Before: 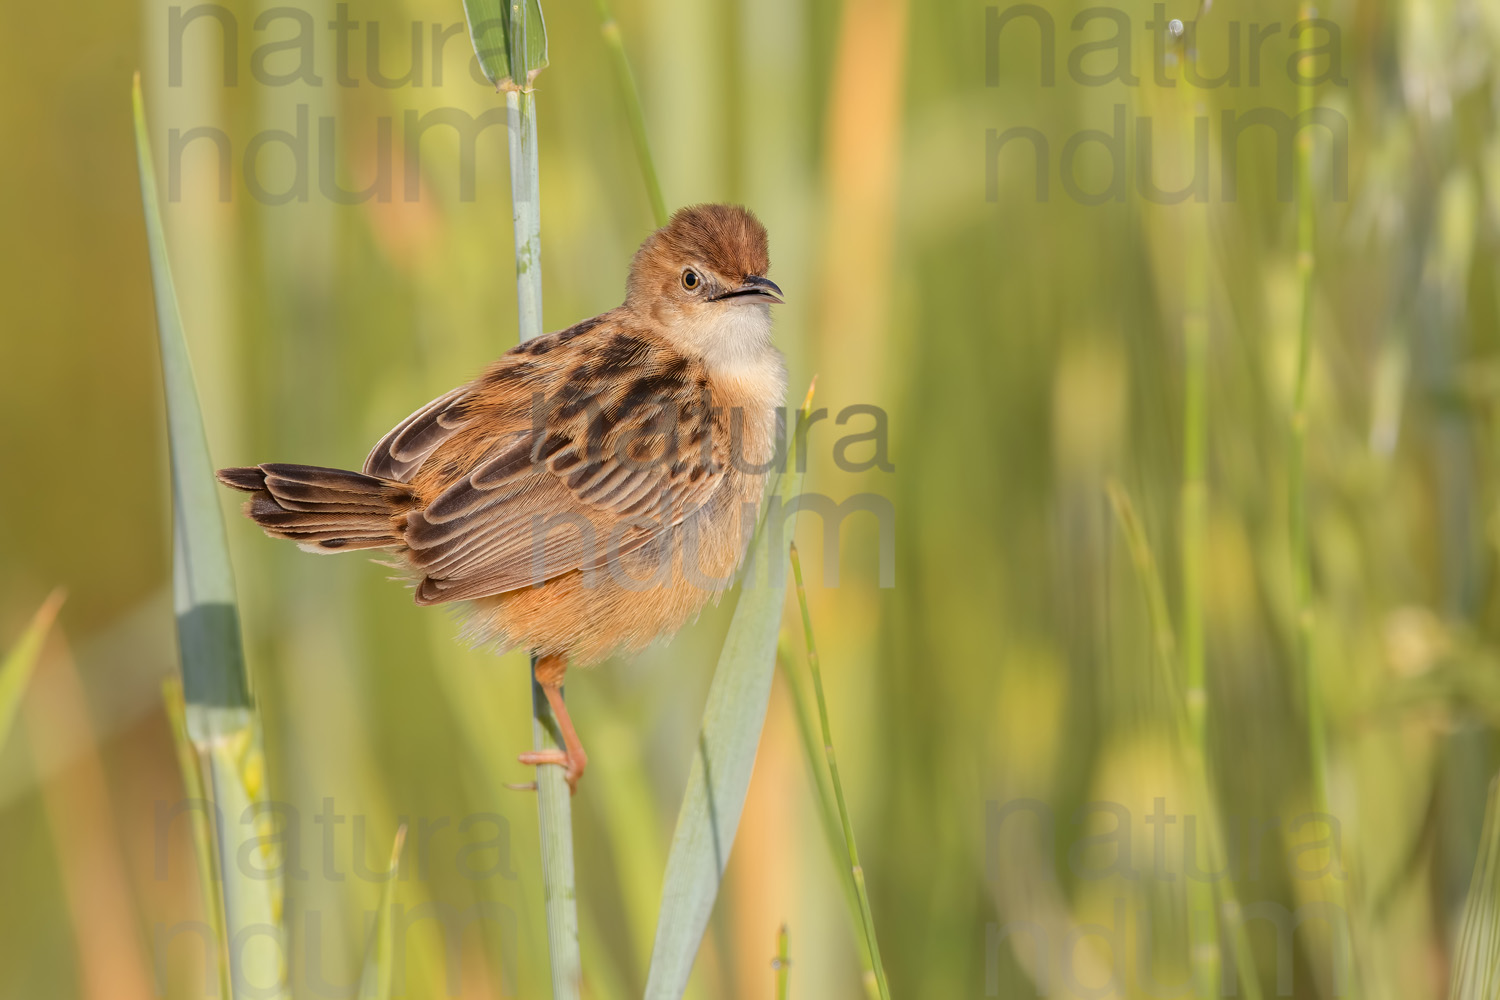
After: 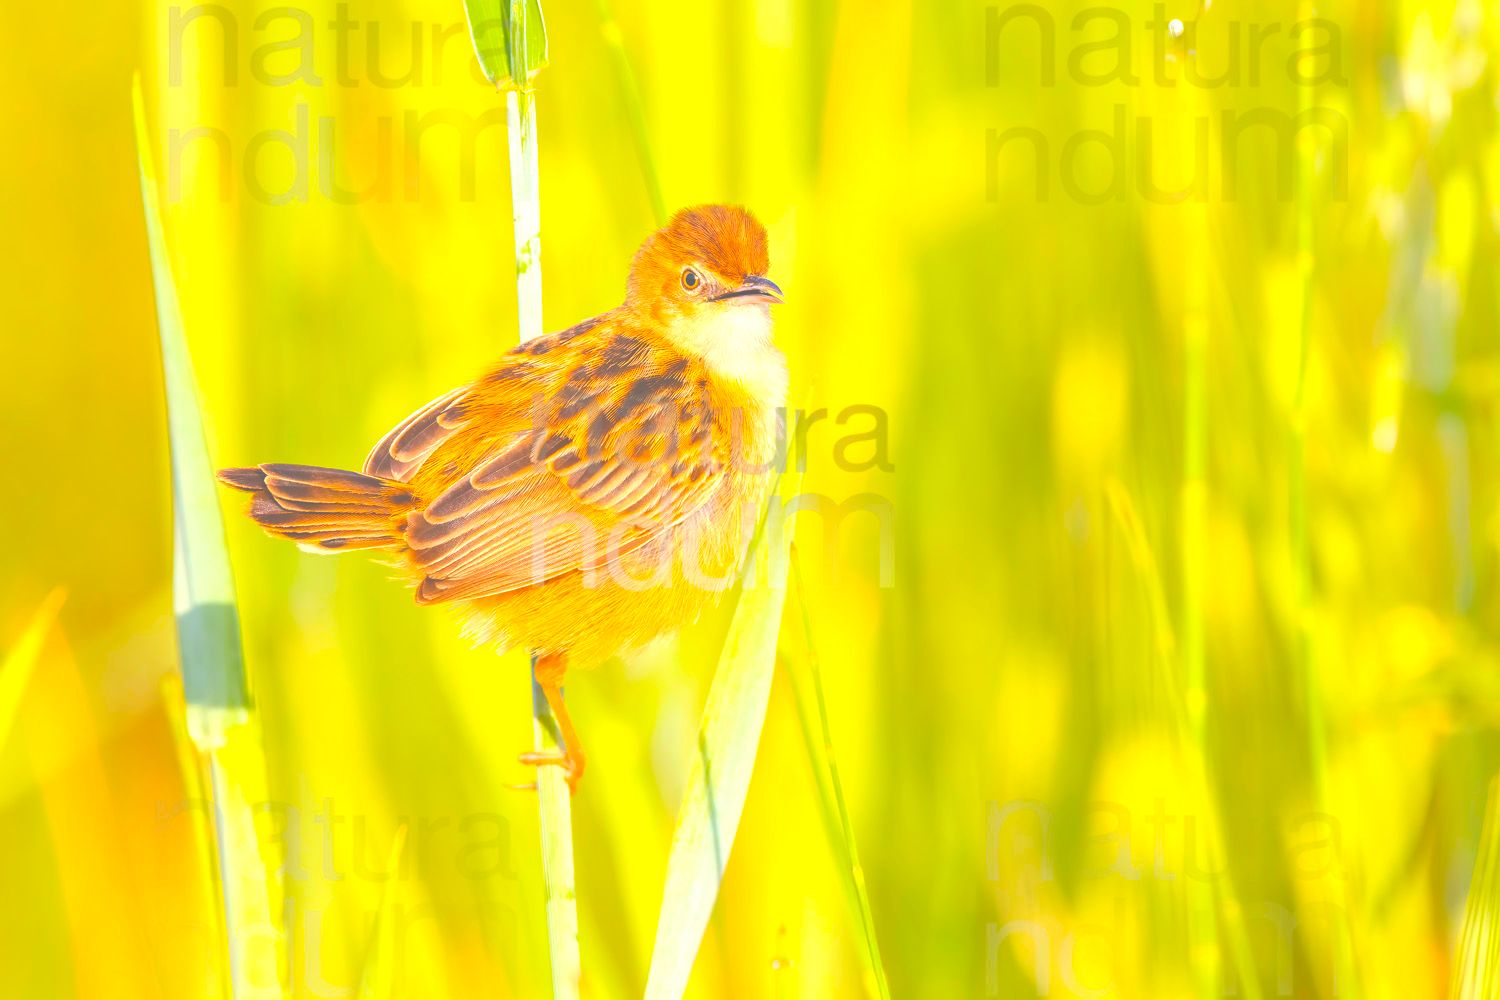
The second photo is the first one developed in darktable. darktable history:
rgb levels: levels [[0.027, 0.429, 0.996], [0, 0.5, 1], [0, 0.5, 1]]
exposure: black level correction -0.041, exposure 0.064 EV, compensate highlight preservation false
tone equalizer: -8 EV -0.002 EV, -7 EV 0.005 EV, -6 EV -0.009 EV, -5 EV 0.011 EV, -4 EV -0.012 EV, -3 EV 0.007 EV, -2 EV -0.062 EV, -1 EV -0.293 EV, +0 EV -0.582 EV, smoothing diameter 2%, edges refinement/feathering 20, mask exposure compensation -1.57 EV, filter diffusion 5
color balance rgb: linear chroma grading › global chroma 25%, perceptual saturation grading › global saturation 40%, perceptual brilliance grading › global brilliance 30%, global vibrance 40%
